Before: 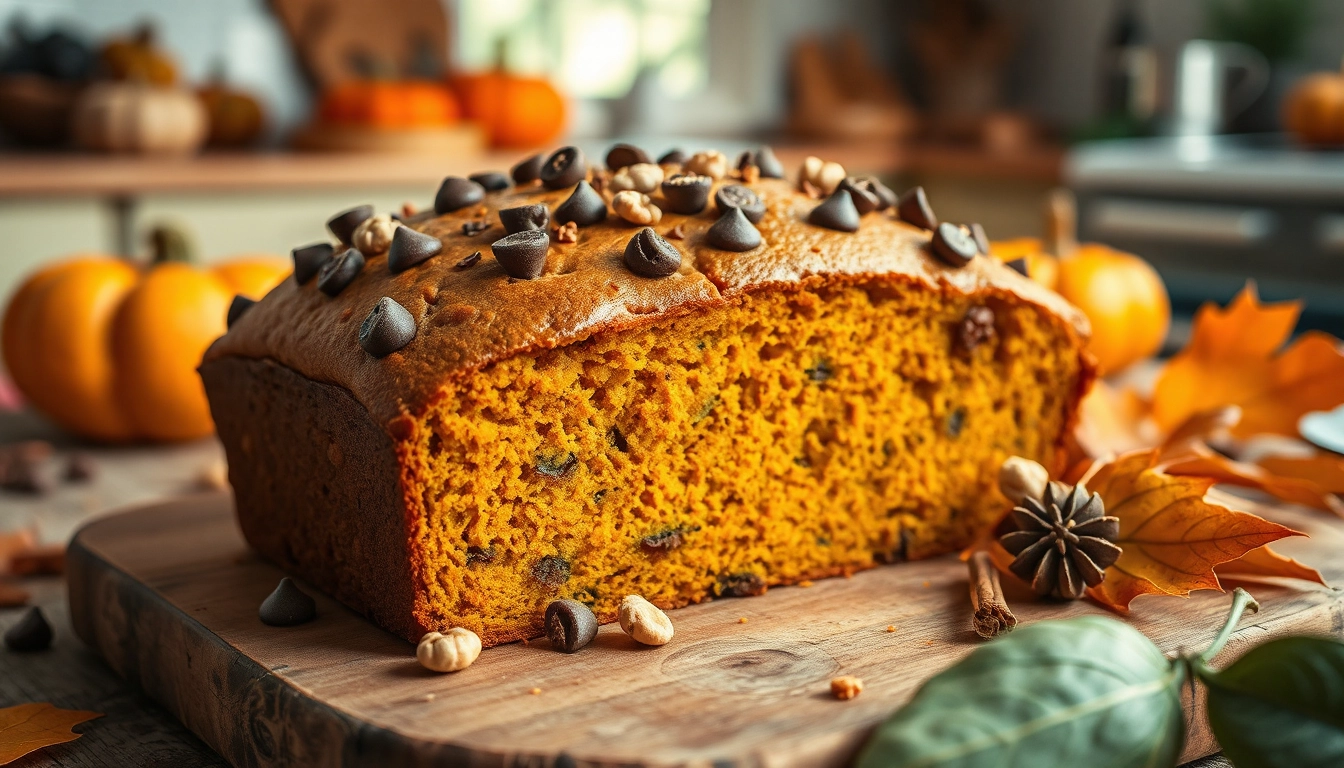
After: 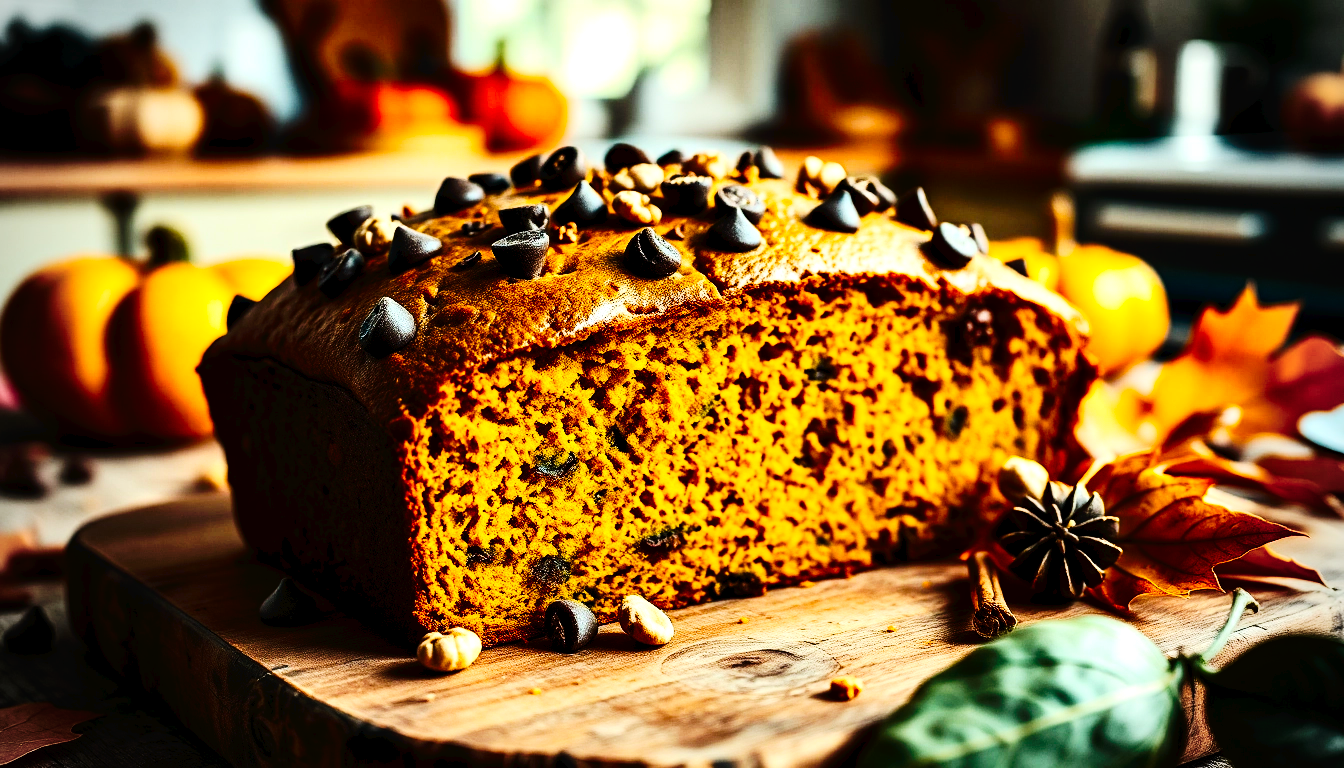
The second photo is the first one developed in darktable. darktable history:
vignetting: width/height ratio 1.091
contrast equalizer: octaves 7, y [[0.6 ×6], [0.55 ×6], [0 ×6], [0 ×6], [0 ×6]]
contrast brightness saturation: contrast 0.278
tone curve: curves: ch0 [(0, 0) (0.003, 0.02) (0.011, 0.021) (0.025, 0.022) (0.044, 0.023) (0.069, 0.026) (0.1, 0.04) (0.136, 0.06) (0.177, 0.092) (0.224, 0.127) (0.277, 0.176) (0.335, 0.258) (0.399, 0.349) (0.468, 0.444) (0.543, 0.546) (0.623, 0.649) (0.709, 0.754) (0.801, 0.842) (0.898, 0.922) (1, 1)], preserve colors none
color balance rgb: perceptual saturation grading › global saturation 30.496%, global vibrance 15.347%
